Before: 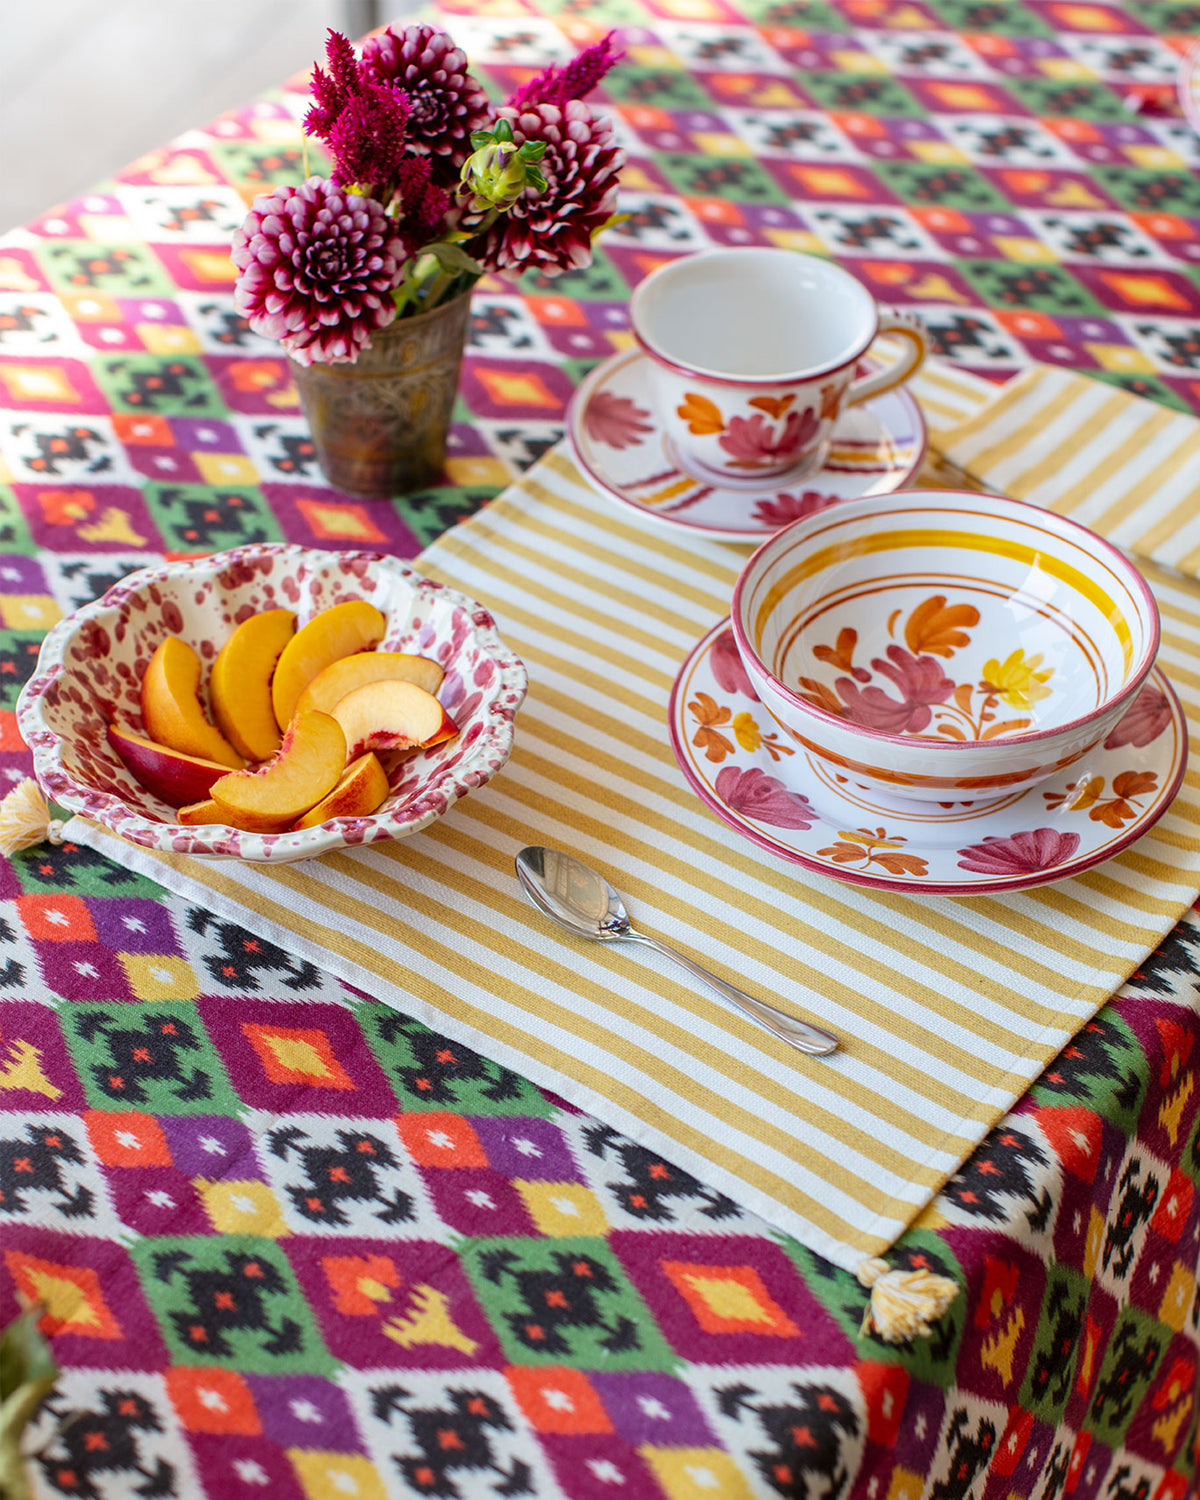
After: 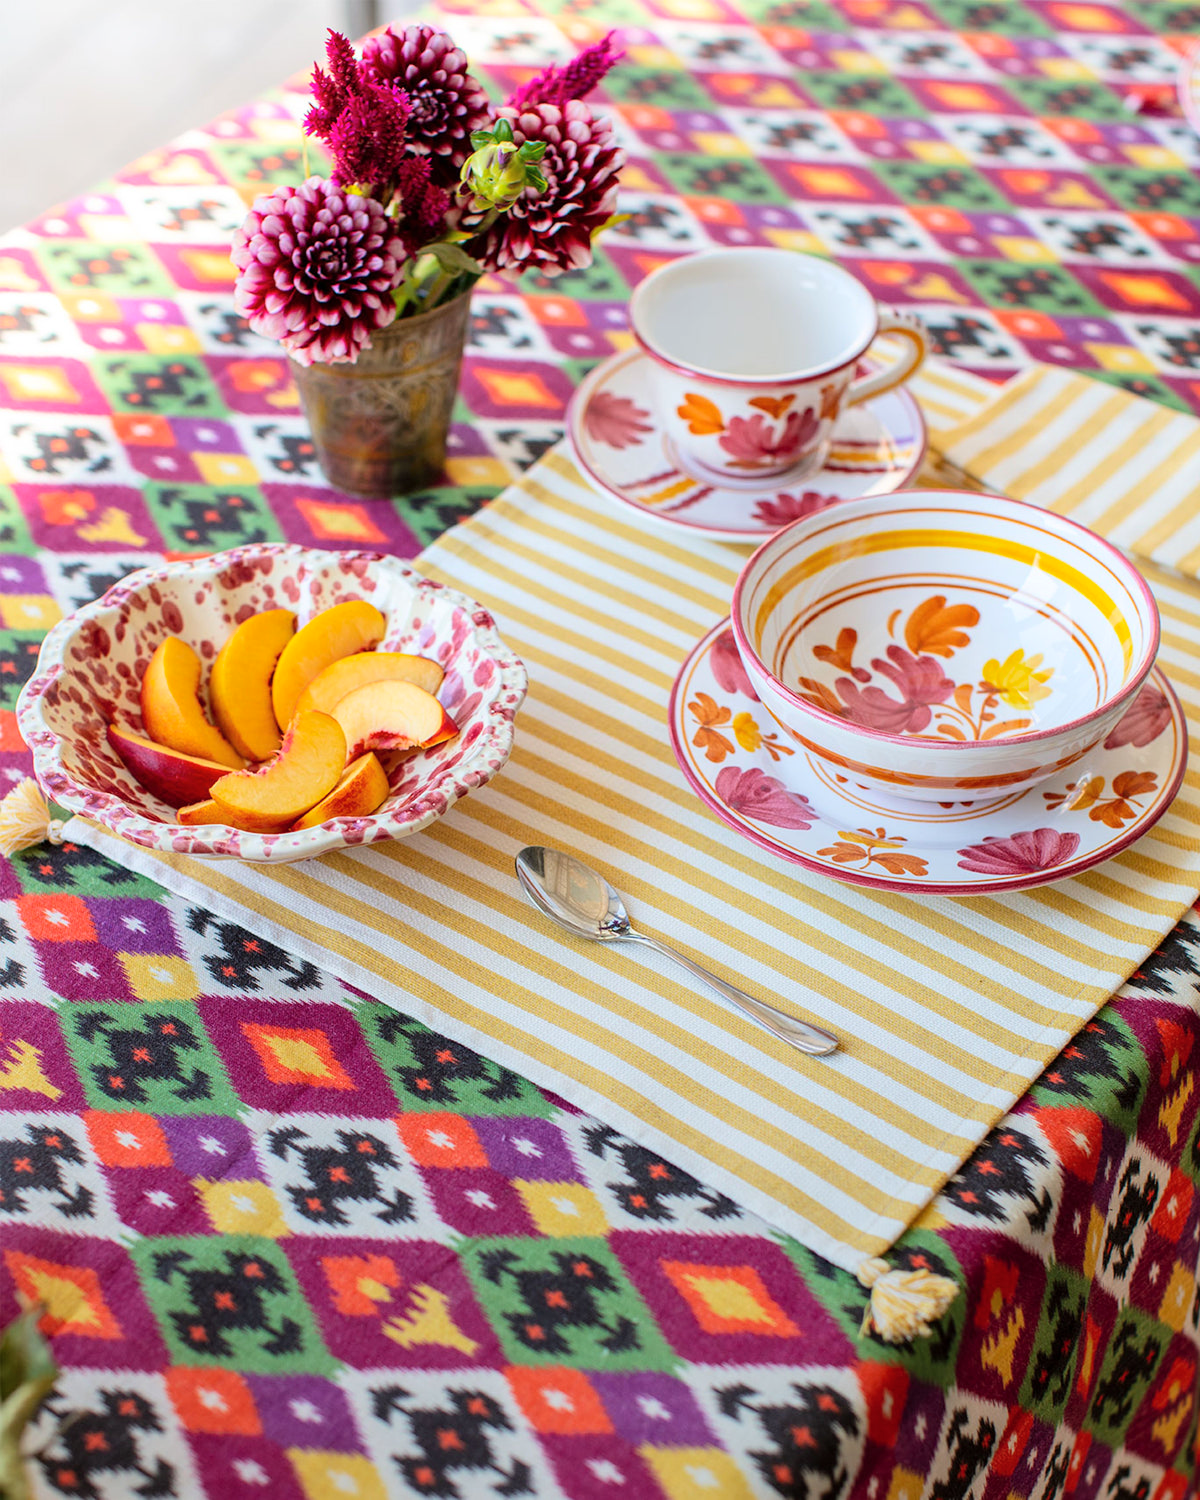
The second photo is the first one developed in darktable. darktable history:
contrast brightness saturation: contrast 0.07, brightness -0.14, saturation 0.11
global tonemap: drago (0.7, 100)
graduated density: rotation -180°, offset 27.42
